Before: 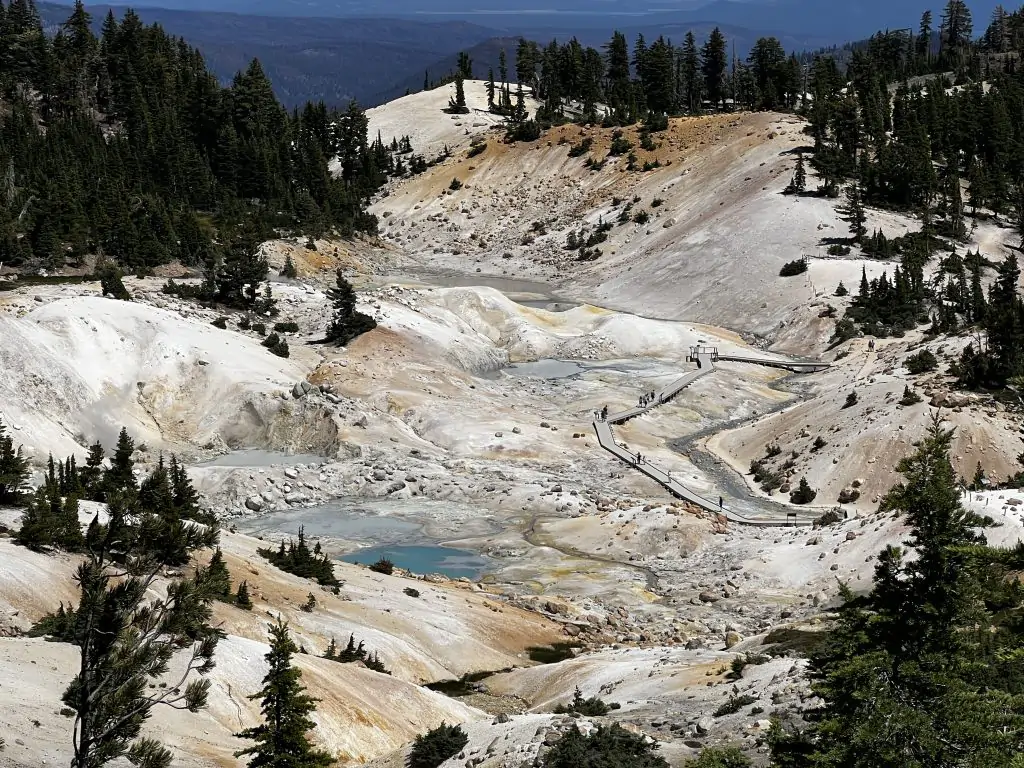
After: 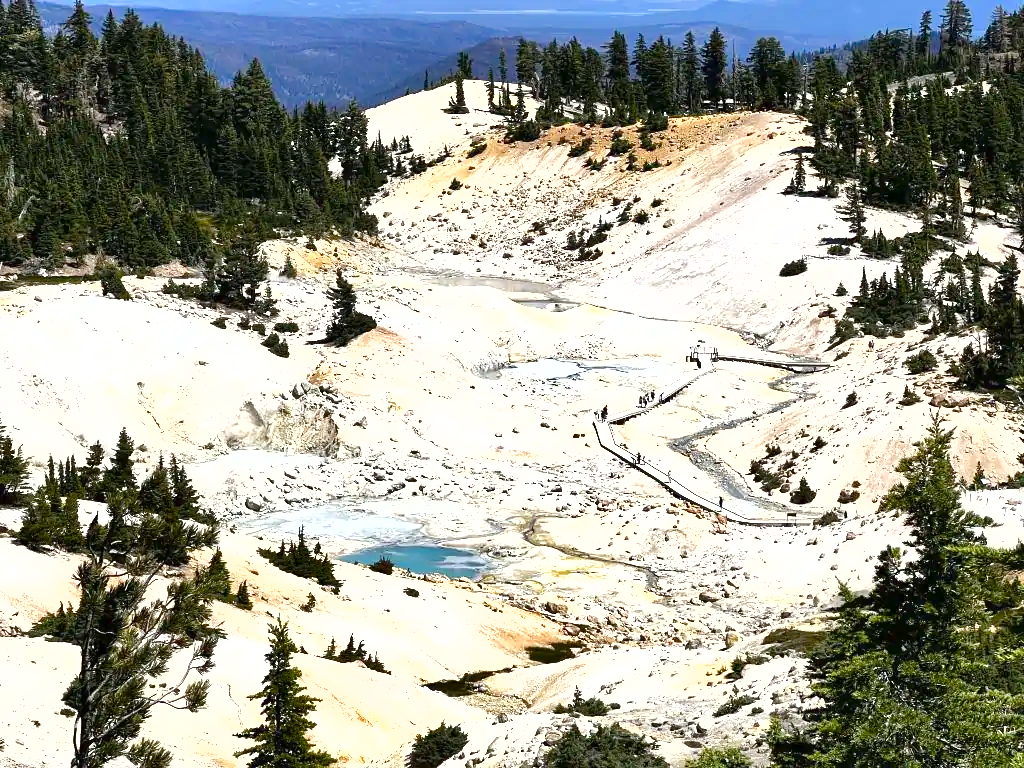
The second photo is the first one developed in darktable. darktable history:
tone equalizer: edges refinement/feathering 500, mask exposure compensation -1.57 EV, preserve details no
color balance rgb: power › hue 313.18°, highlights gain › luminance 10.422%, perceptual saturation grading › global saturation 44.779%, perceptual saturation grading › highlights -50.26%, perceptual saturation grading › shadows 30.625%
shadows and highlights: soften with gaussian
exposure: black level correction 0, exposure 1.474 EV, compensate highlight preservation false
